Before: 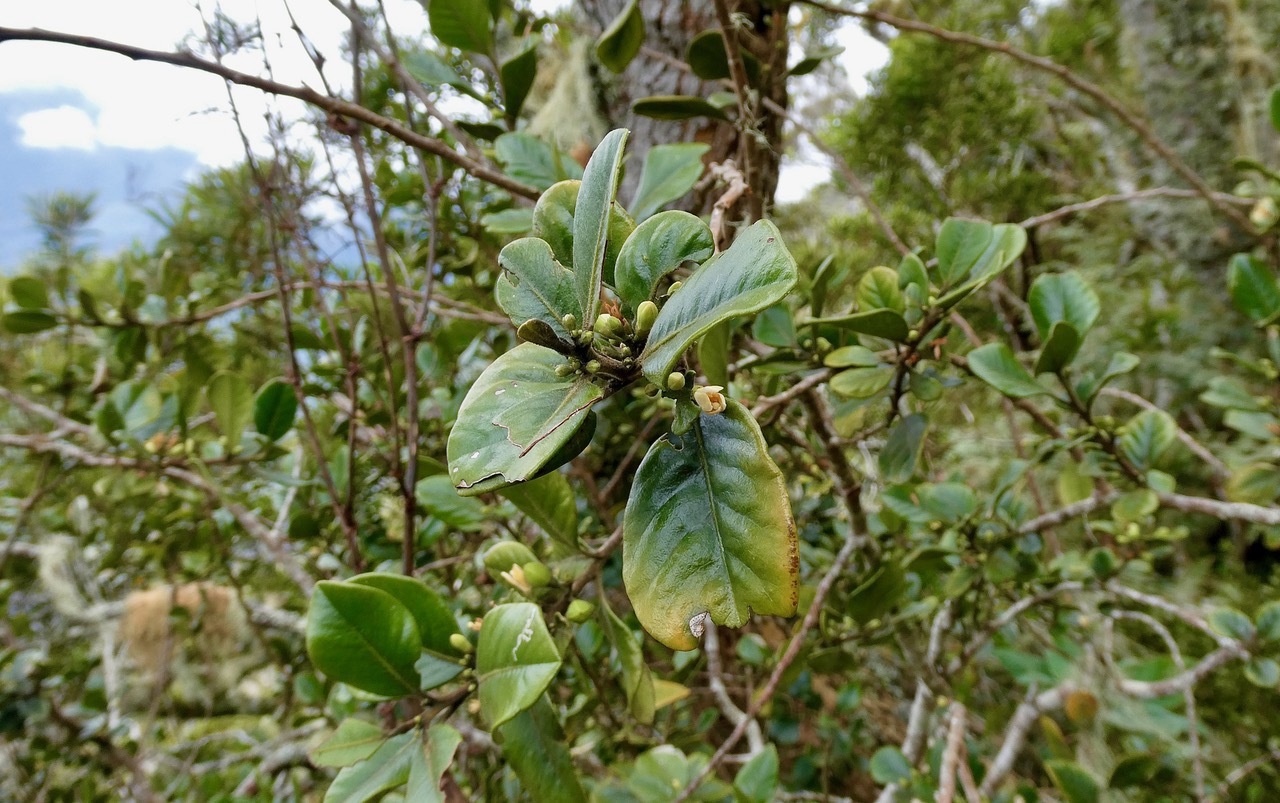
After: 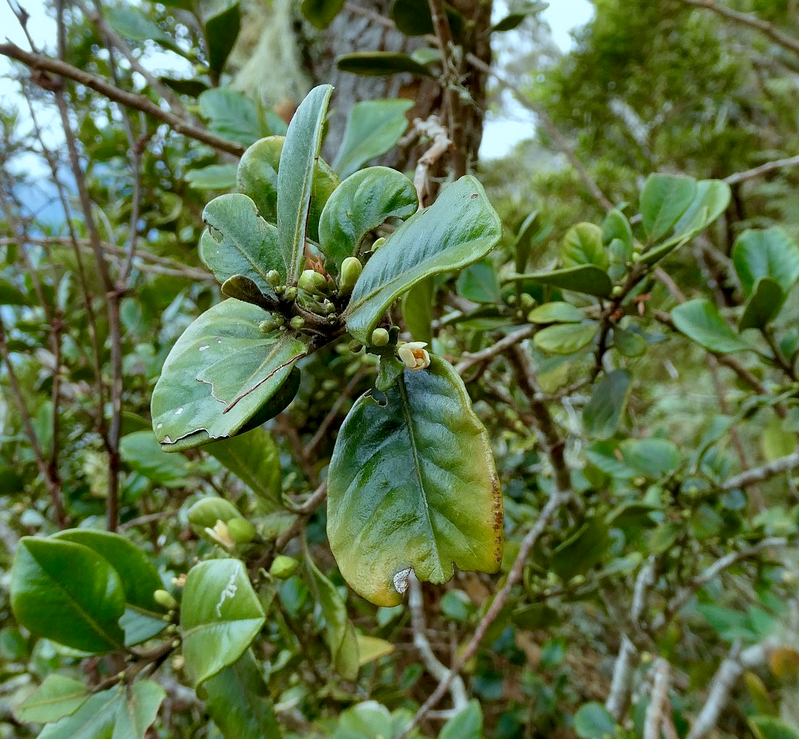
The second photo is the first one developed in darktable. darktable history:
tone equalizer: -7 EV 0.126 EV, mask exposure compensation -0.504 EV
crop and rotate: left 23.142%, top 5.62%, right 14.374%, bottom 2.273%
color correction: highlights a* -10.02, highlights b* -9.65
